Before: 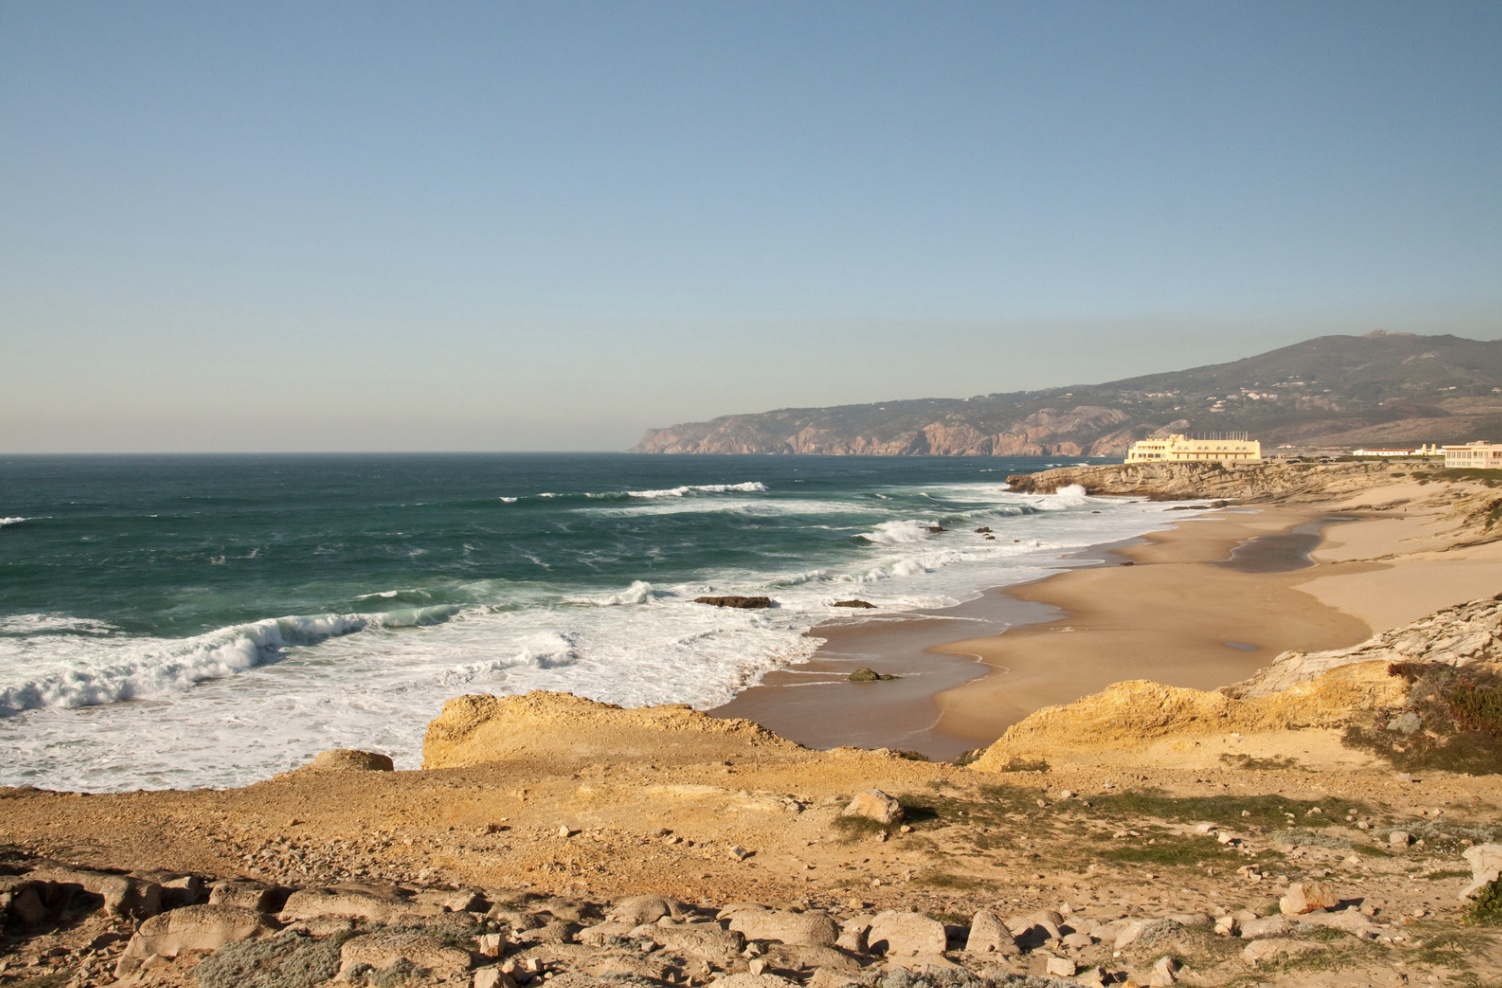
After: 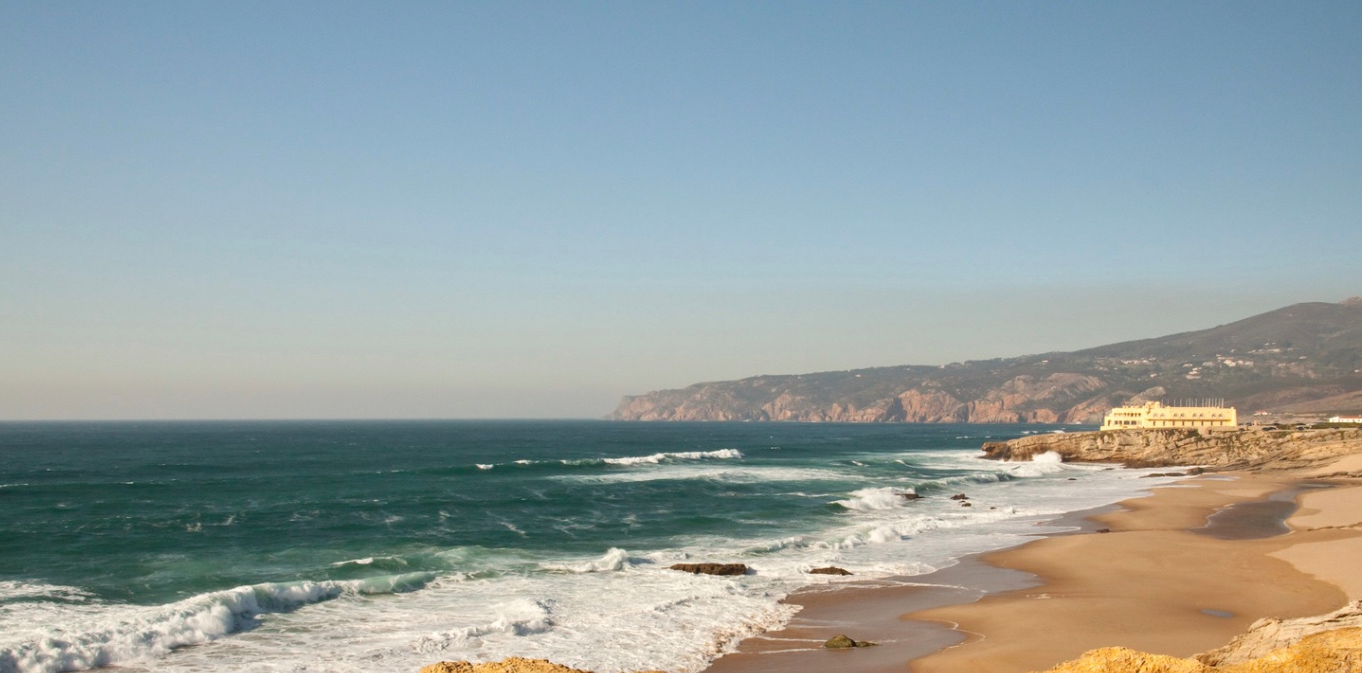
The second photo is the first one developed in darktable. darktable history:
crop: left 1.621%, top 3.416%, right 7.679%, bottom 28.417%
